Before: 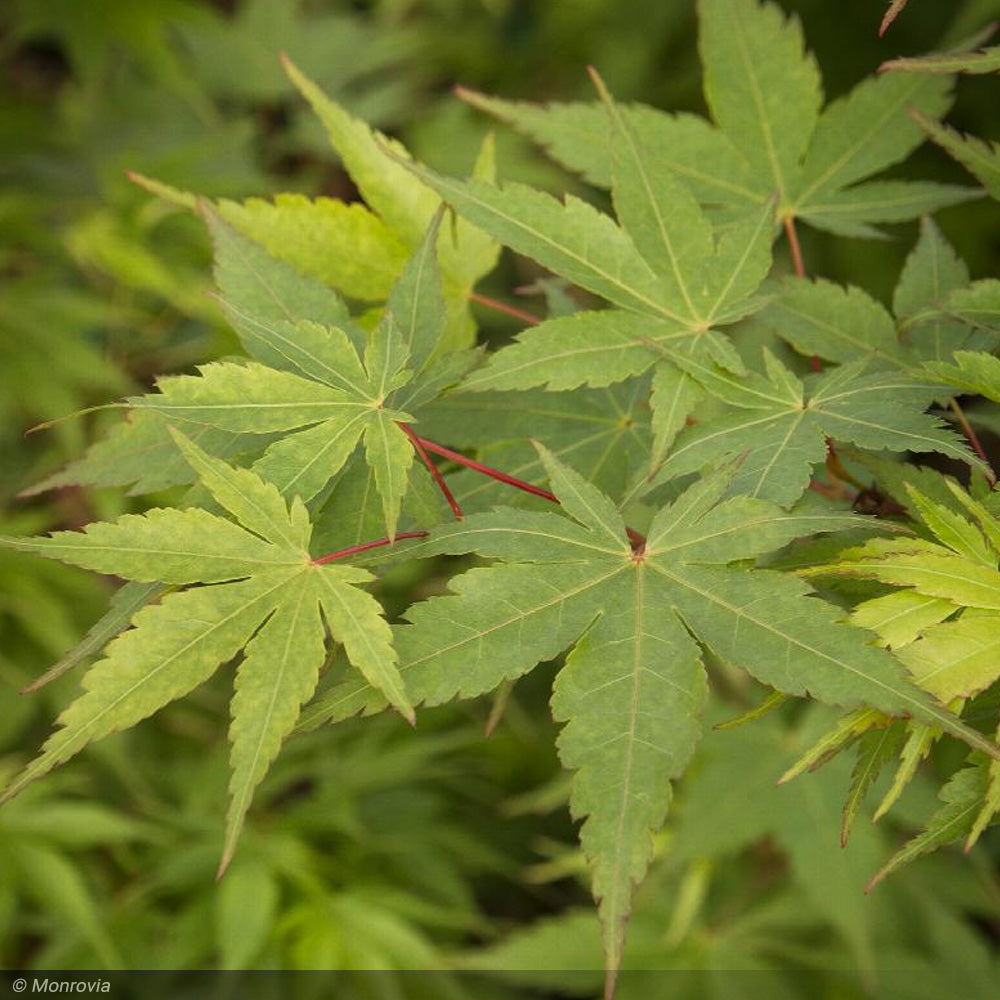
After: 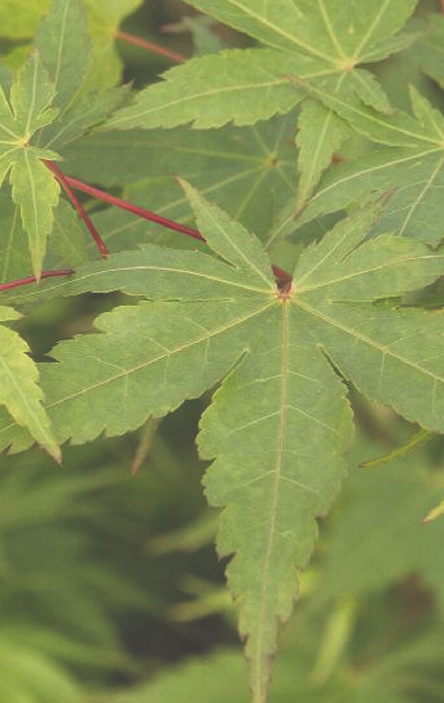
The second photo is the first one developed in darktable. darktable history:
crop: left 35.432%, top 26.233%, right 20.145%, bottom 3.432%
exposure: black level correction -0.041, exposure 0.064 EV, compensate highlight preservation false
